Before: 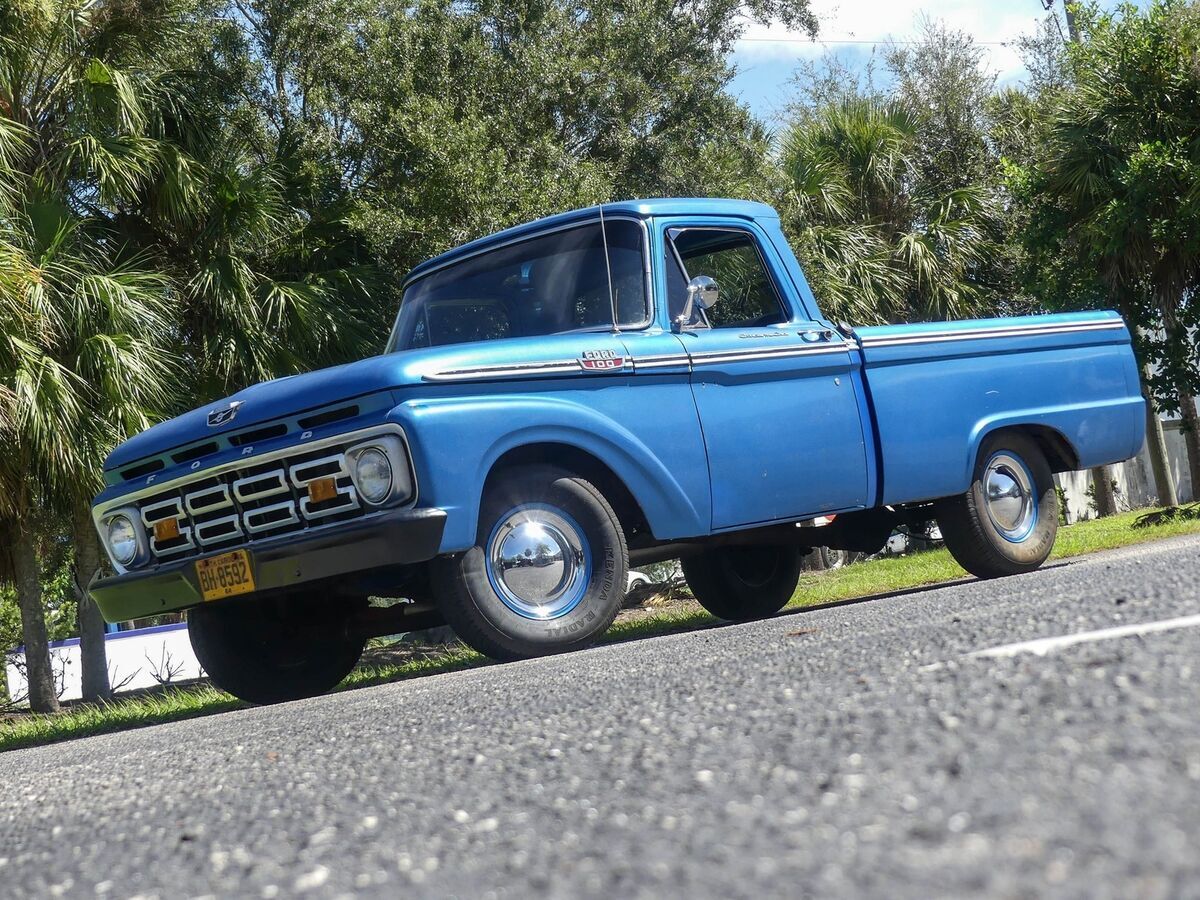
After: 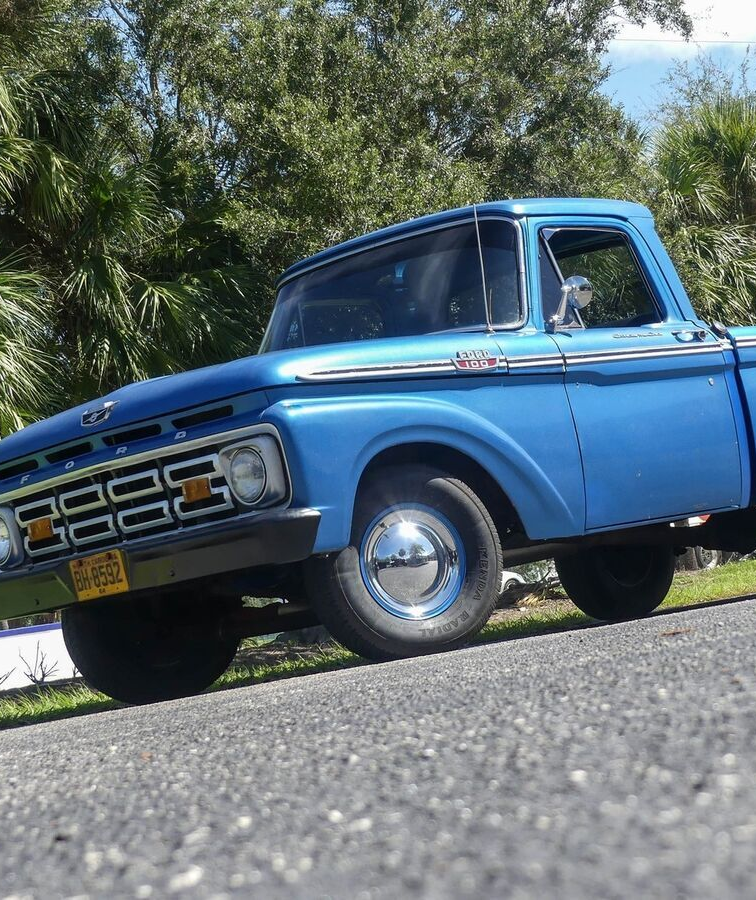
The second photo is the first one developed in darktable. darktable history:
crop: left 10.509%, right 26.443%
